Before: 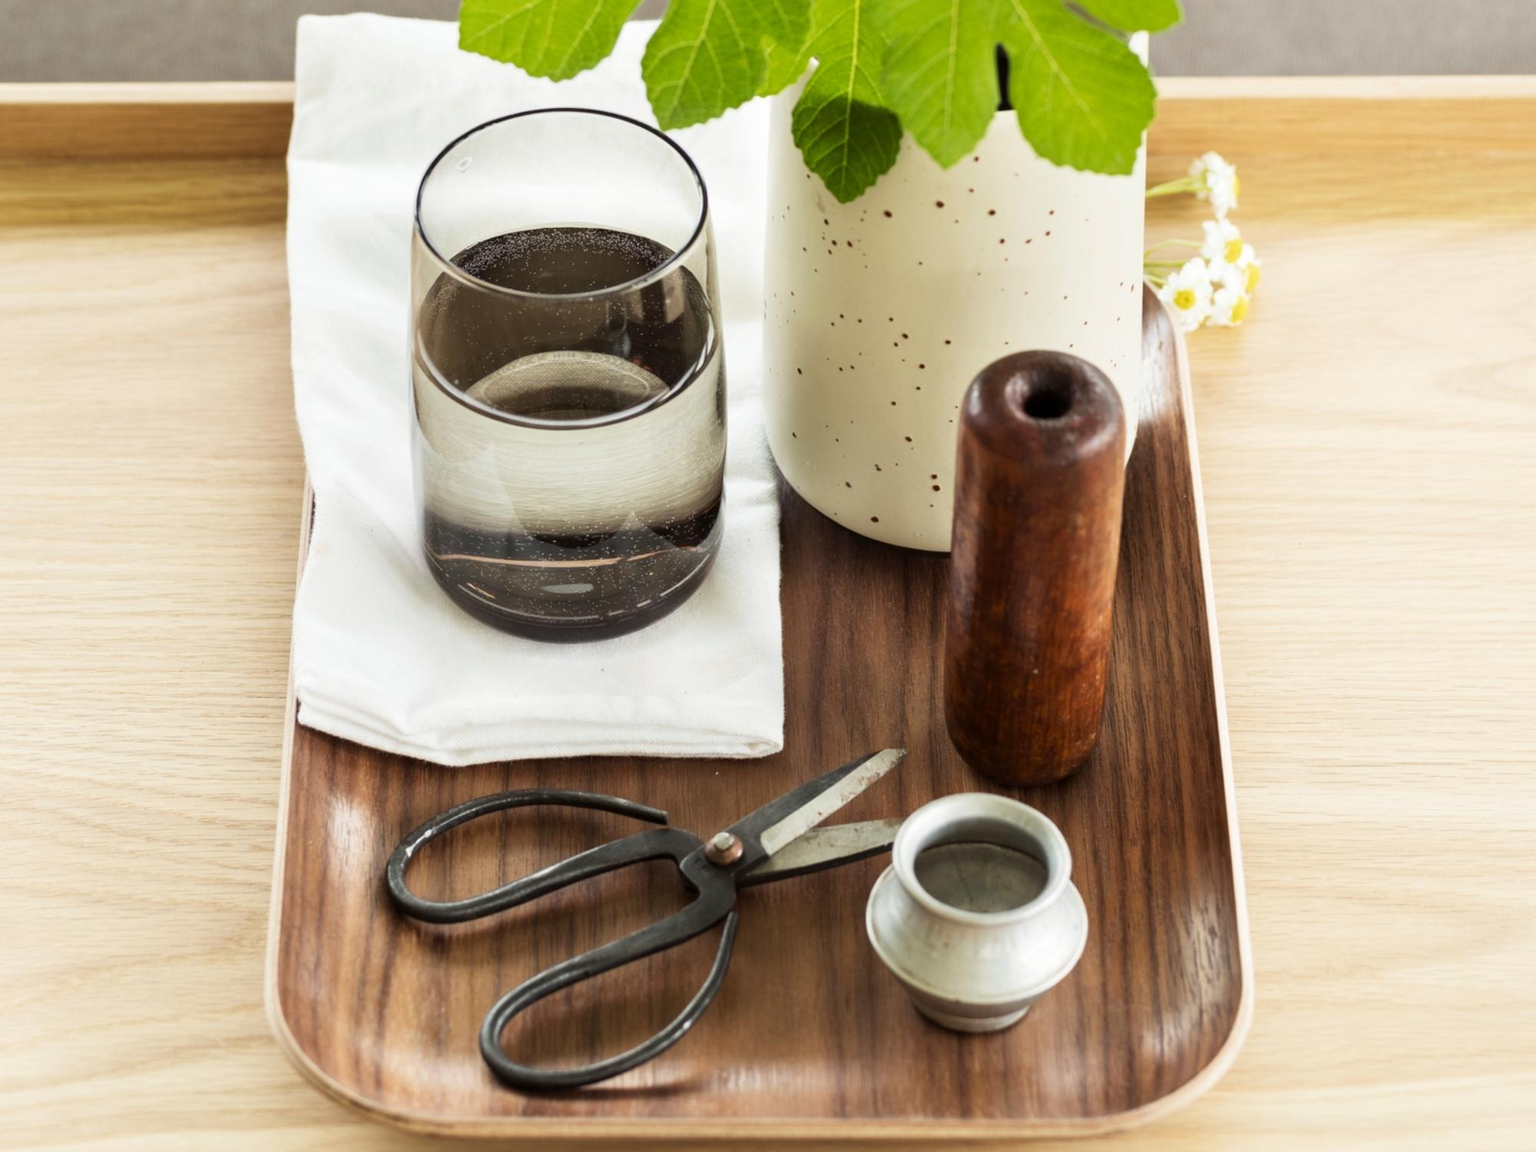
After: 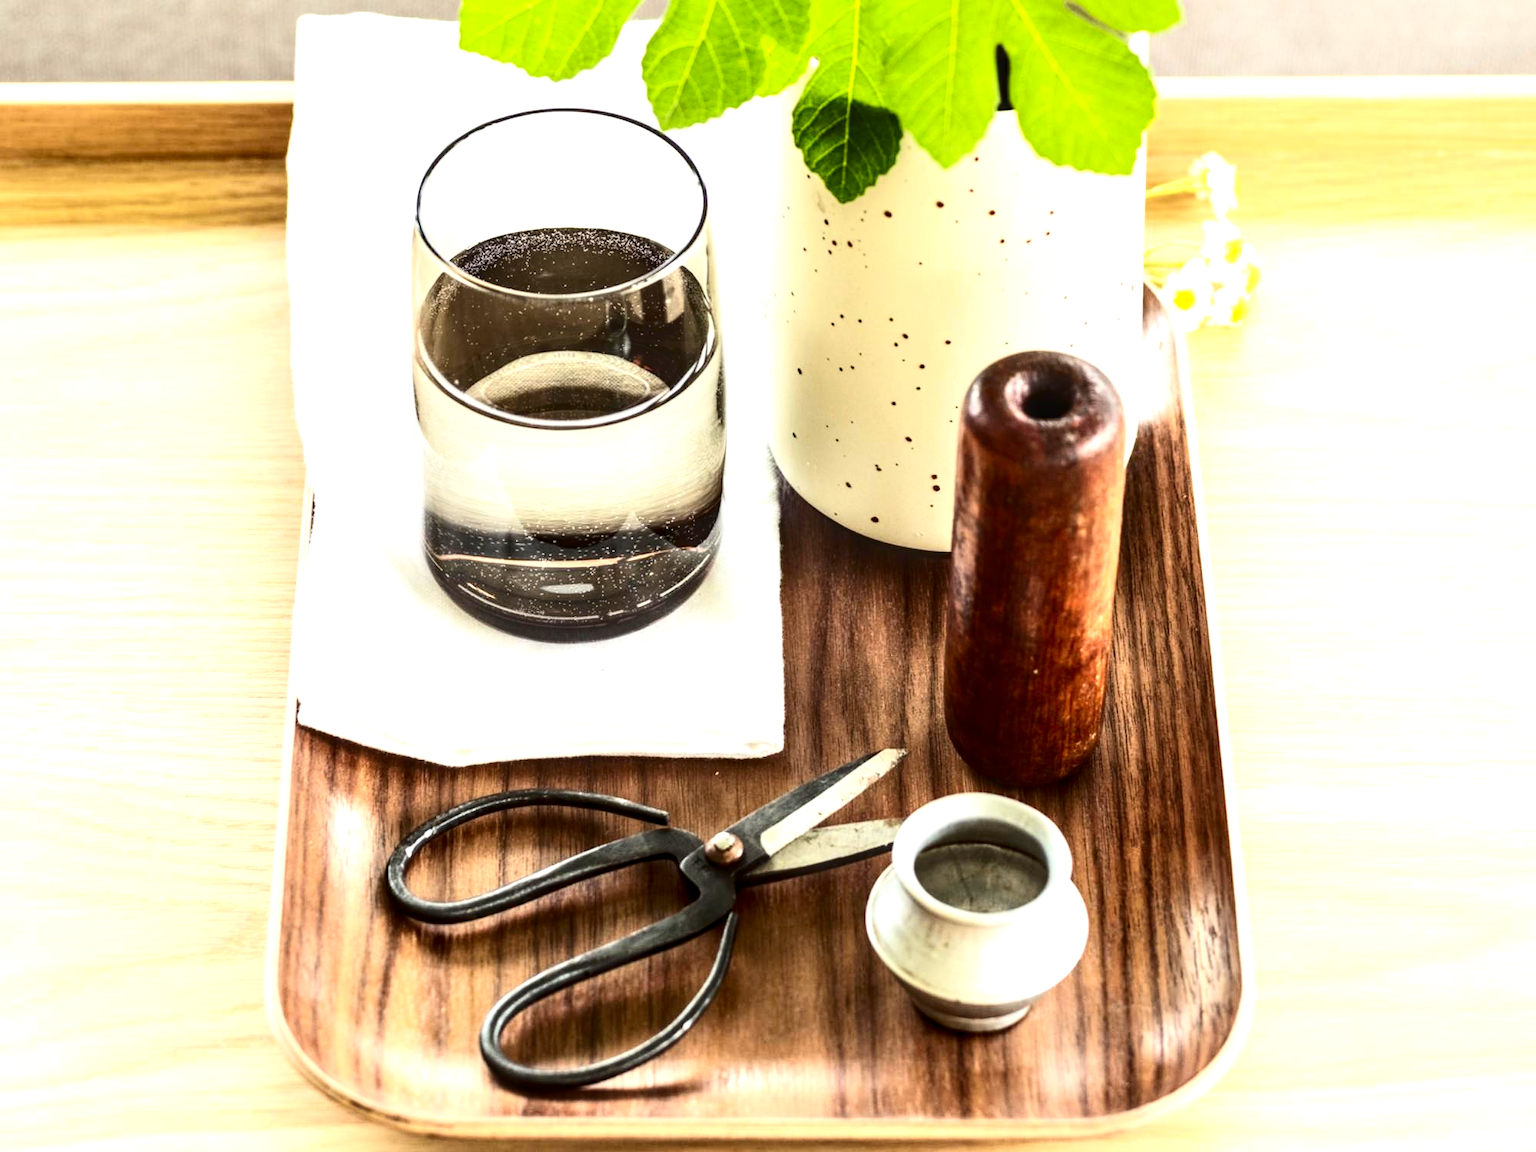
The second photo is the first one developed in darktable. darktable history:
exposure: black level correction 0, exposure 0.9 EV, compensate highlight preservation false
contrast brightness saturation: contrast 0.32, brightness -0.08, saturation 0.17
local contrast: detail 140%
